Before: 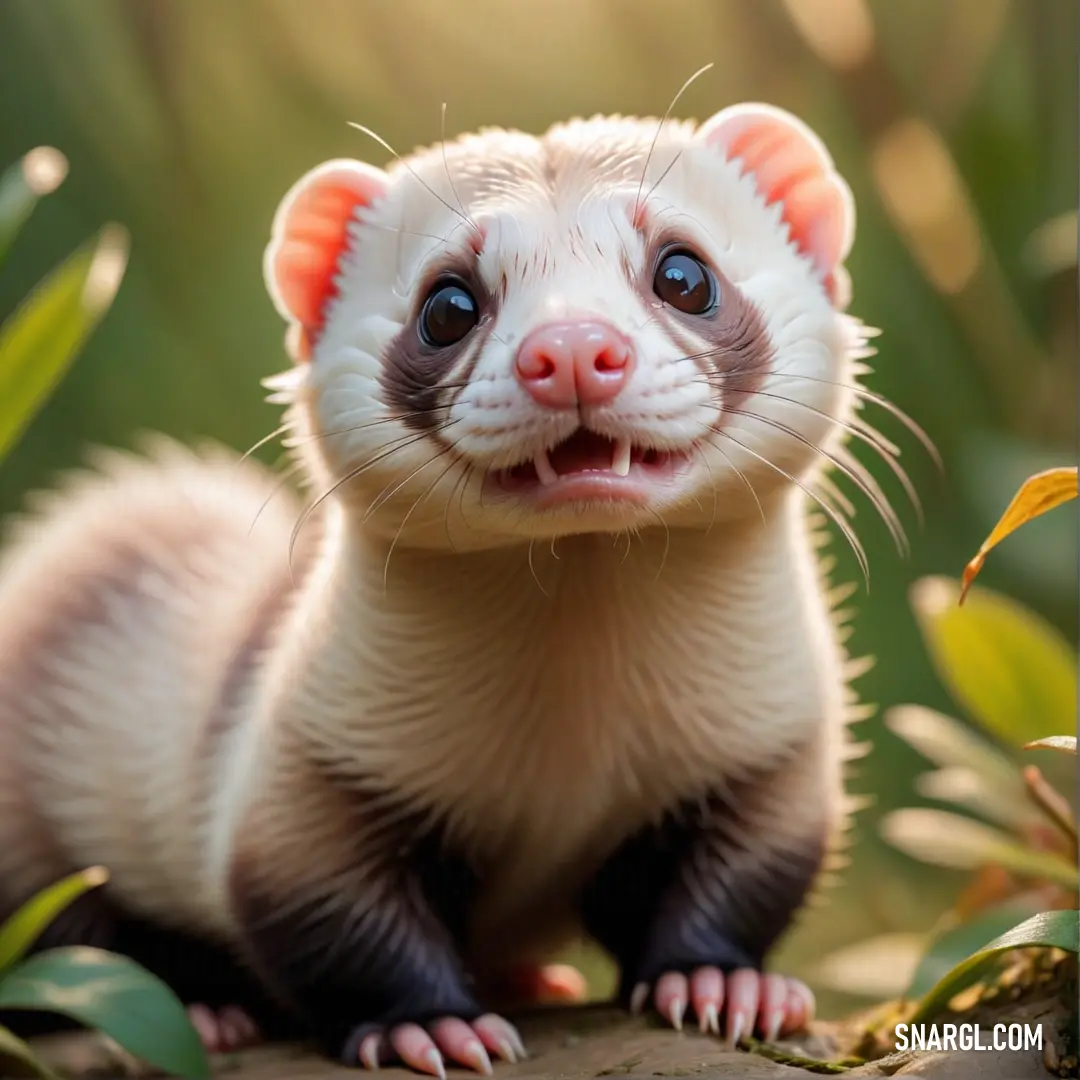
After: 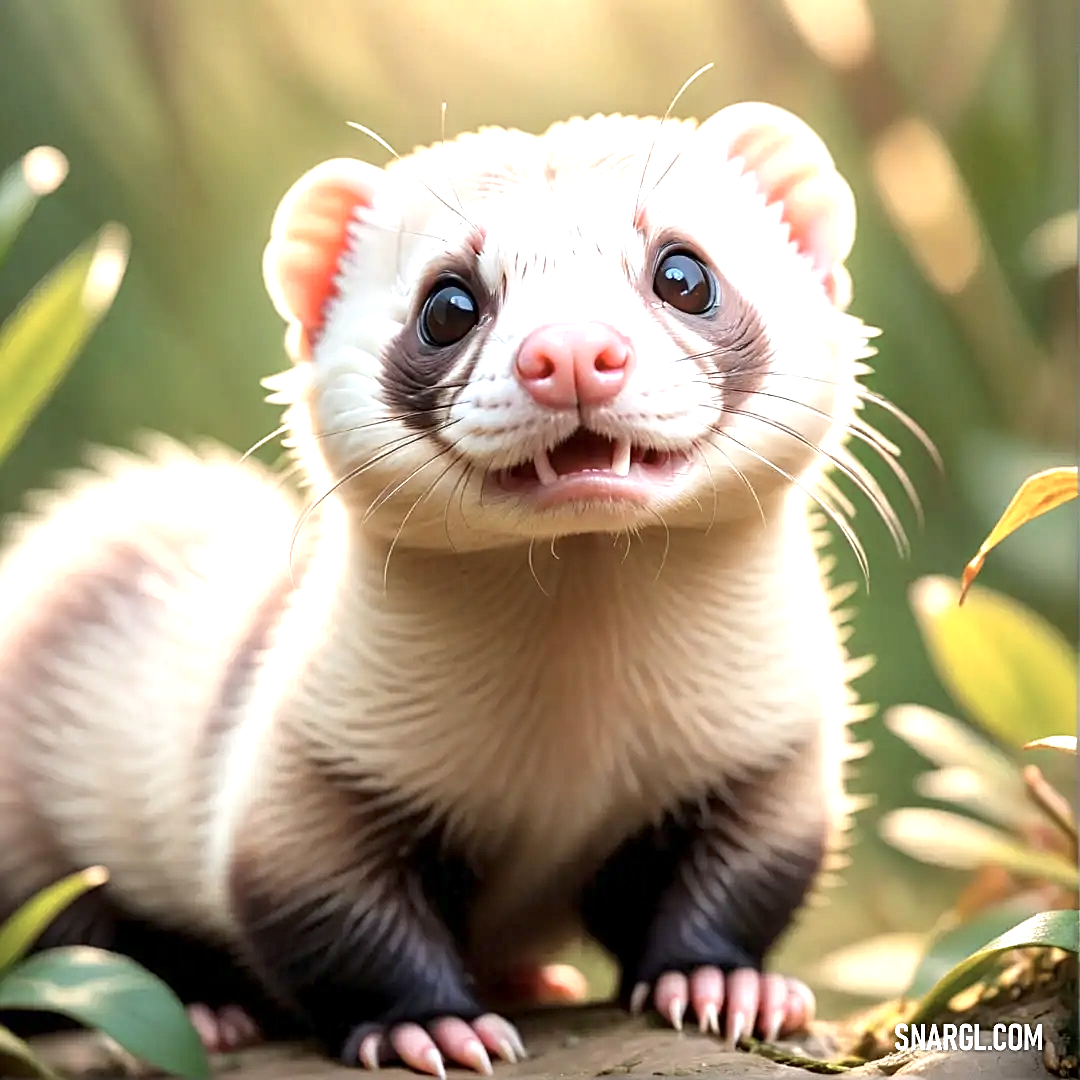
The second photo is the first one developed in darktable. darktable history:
contrast brightness saturation: contrast 0.064, brightness -0.011, saturation -0.231
sharpen: on, module defaults
exposure: black level correction 0.001, exposure 1.131 EV, compensate exposure bias true, compensate highlight preservation false
